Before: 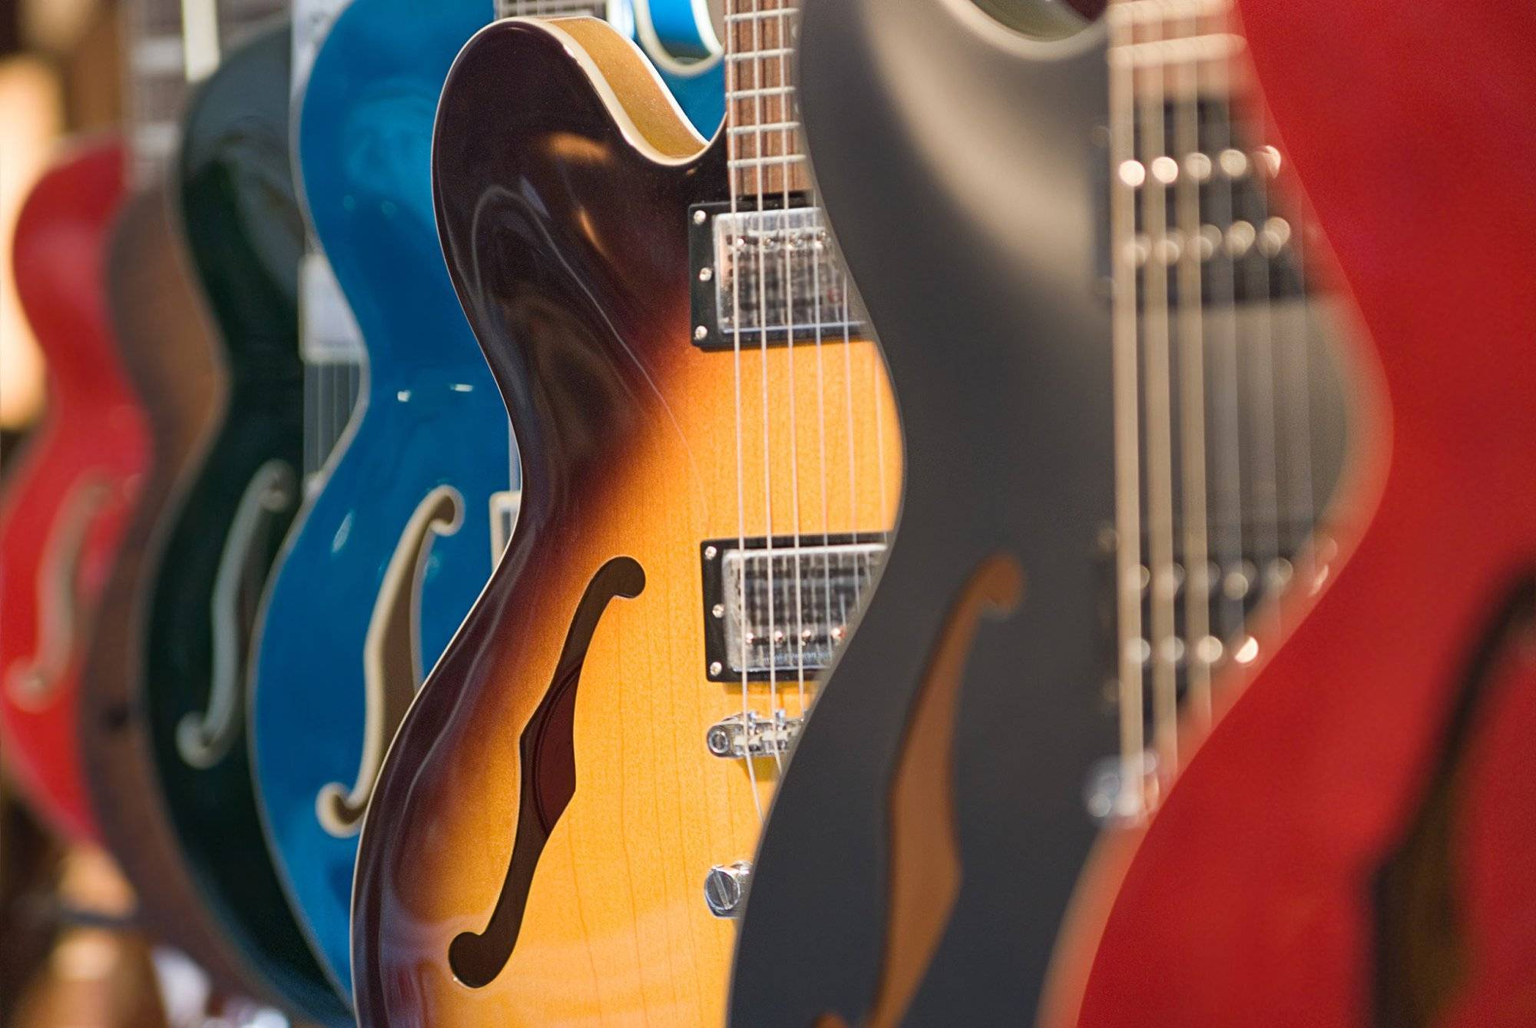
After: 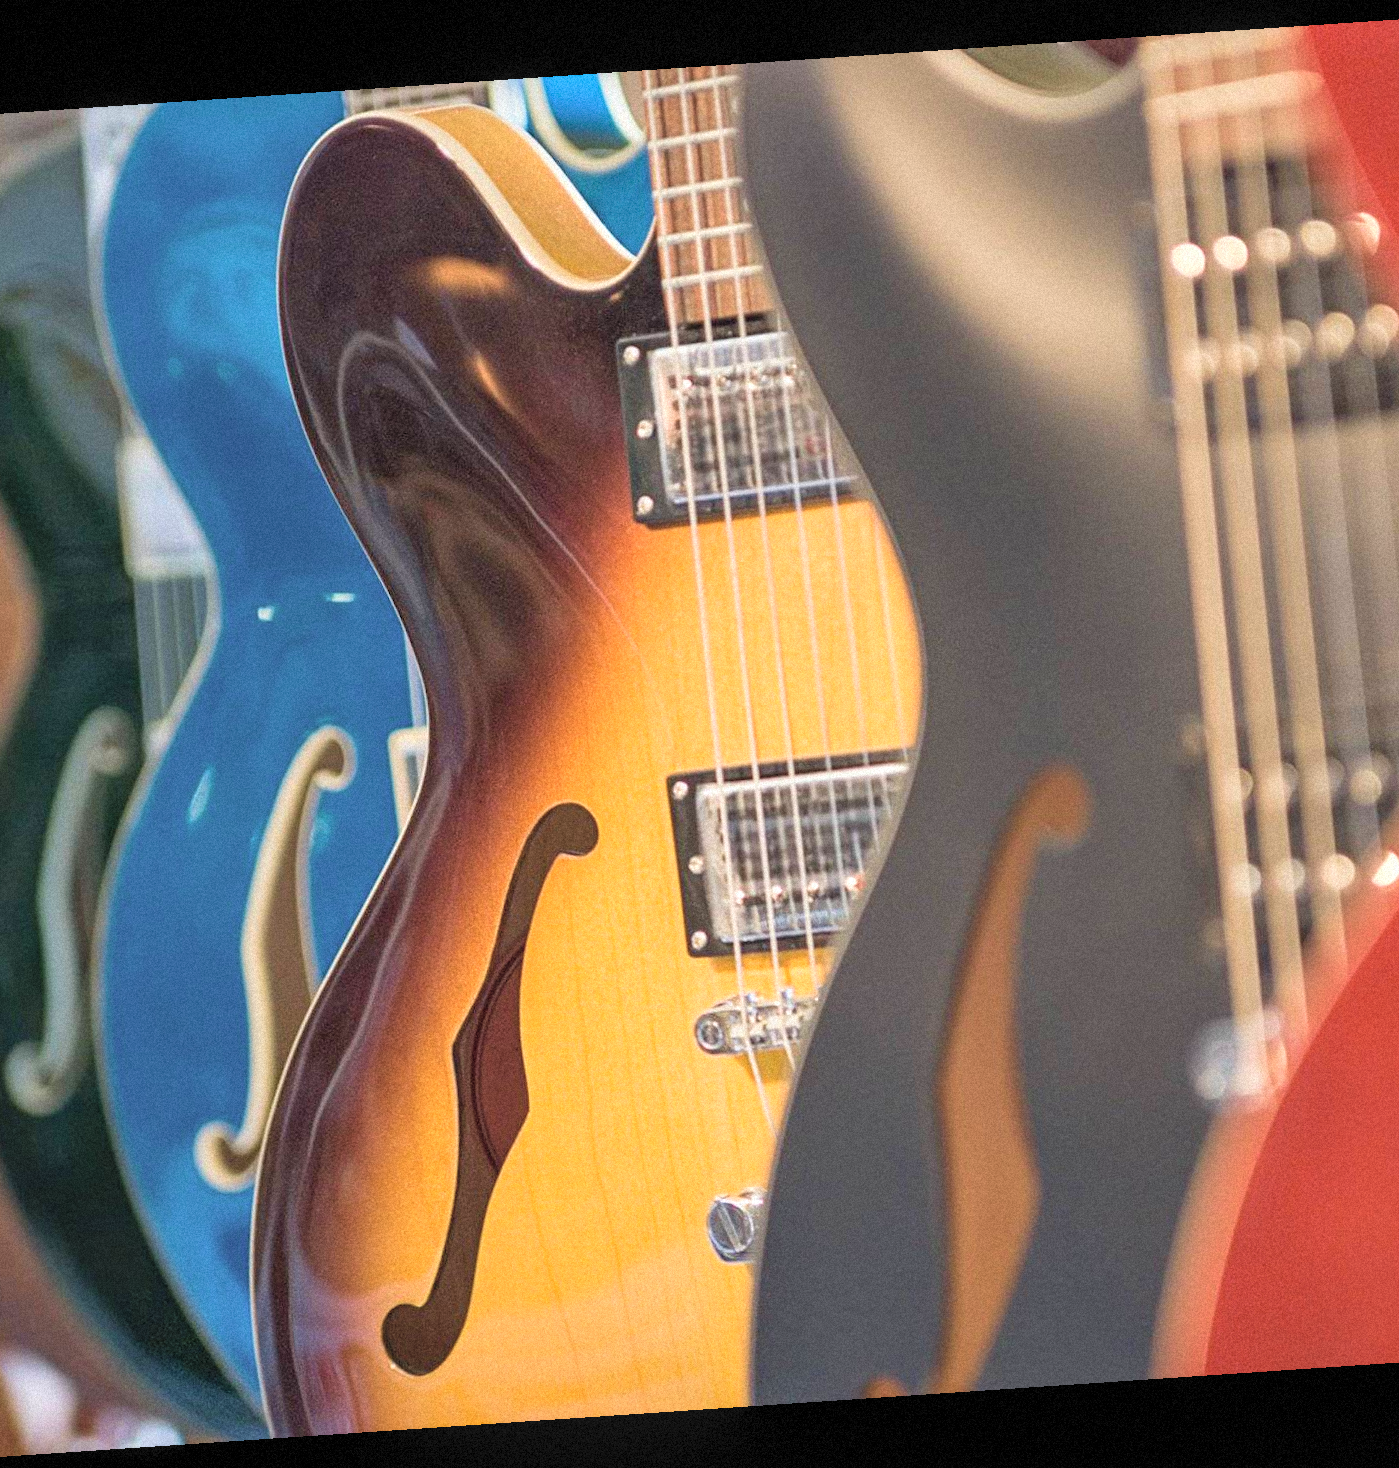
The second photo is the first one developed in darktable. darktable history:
velvia: on, module defaults
contrast brightness saturation: brightness 0.28
rotate and perspective: rotation -4.2°, shear 0.006, automatic cropping off
crop and rotate: left 14.292%, right 19.041%
grain: mid-tones bias 0%
local contrast: on, module defaults
exposure: exposure 0.014 EV, compensate highlight preservation false
